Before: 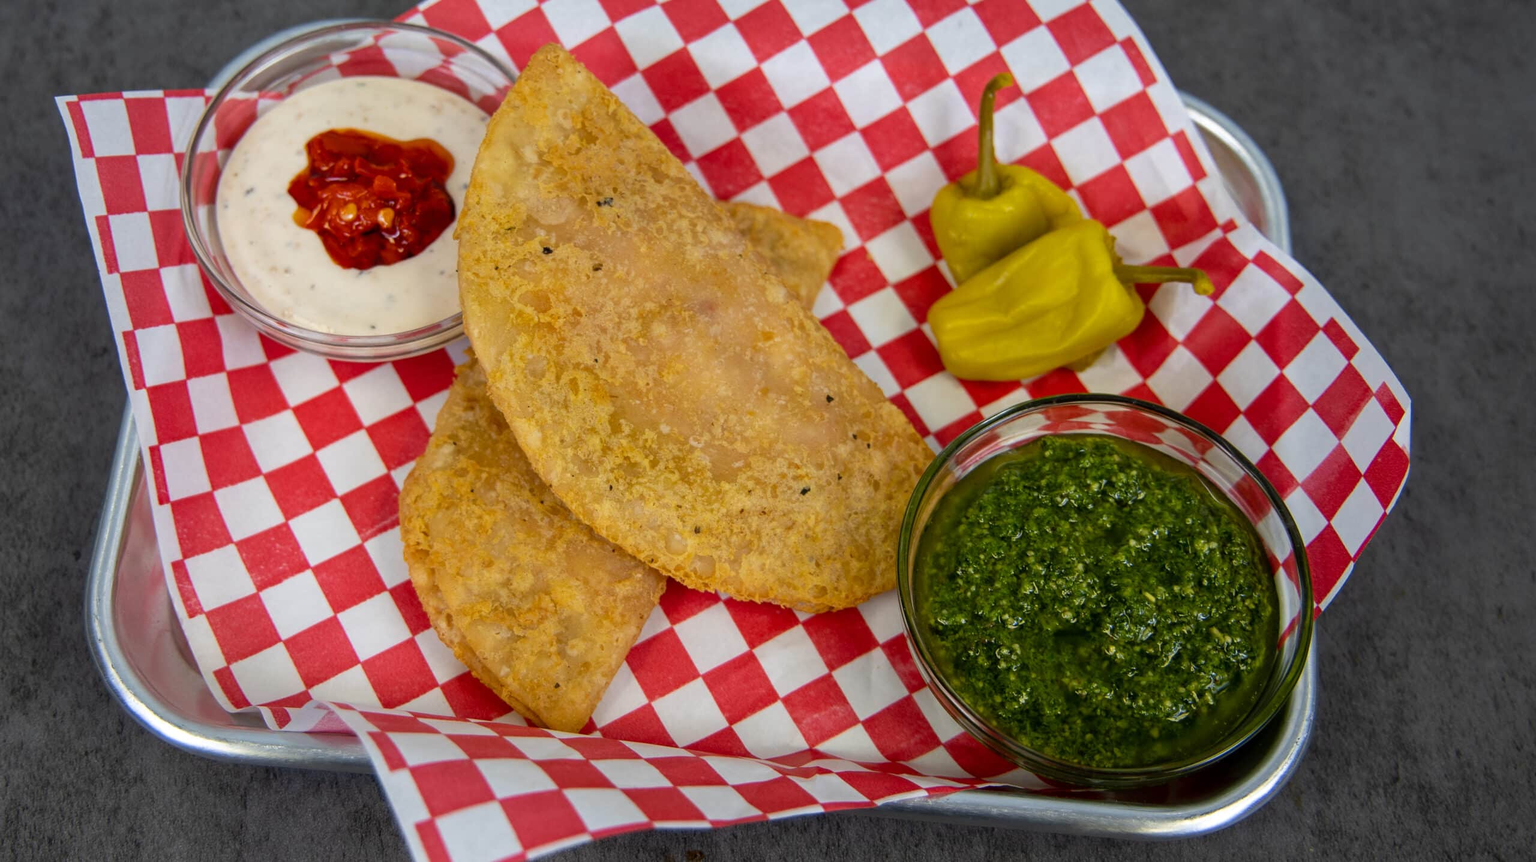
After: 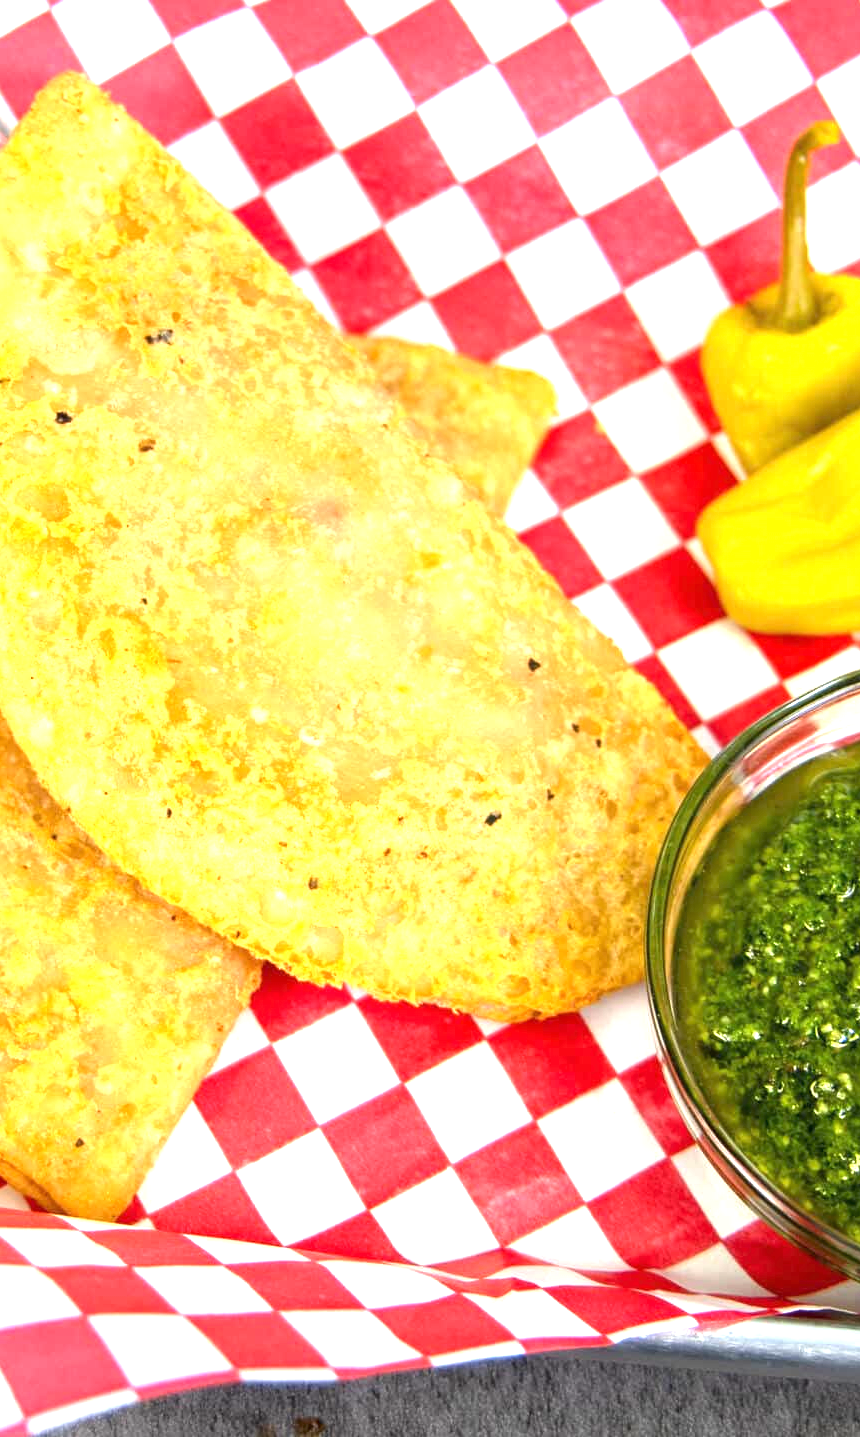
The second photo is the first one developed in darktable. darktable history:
crop: left 33.193%, right 33.206%
exposure: black level correction 0, exposure 1.877 EV, compensate exposure bias true, compensate highlight preservation false
